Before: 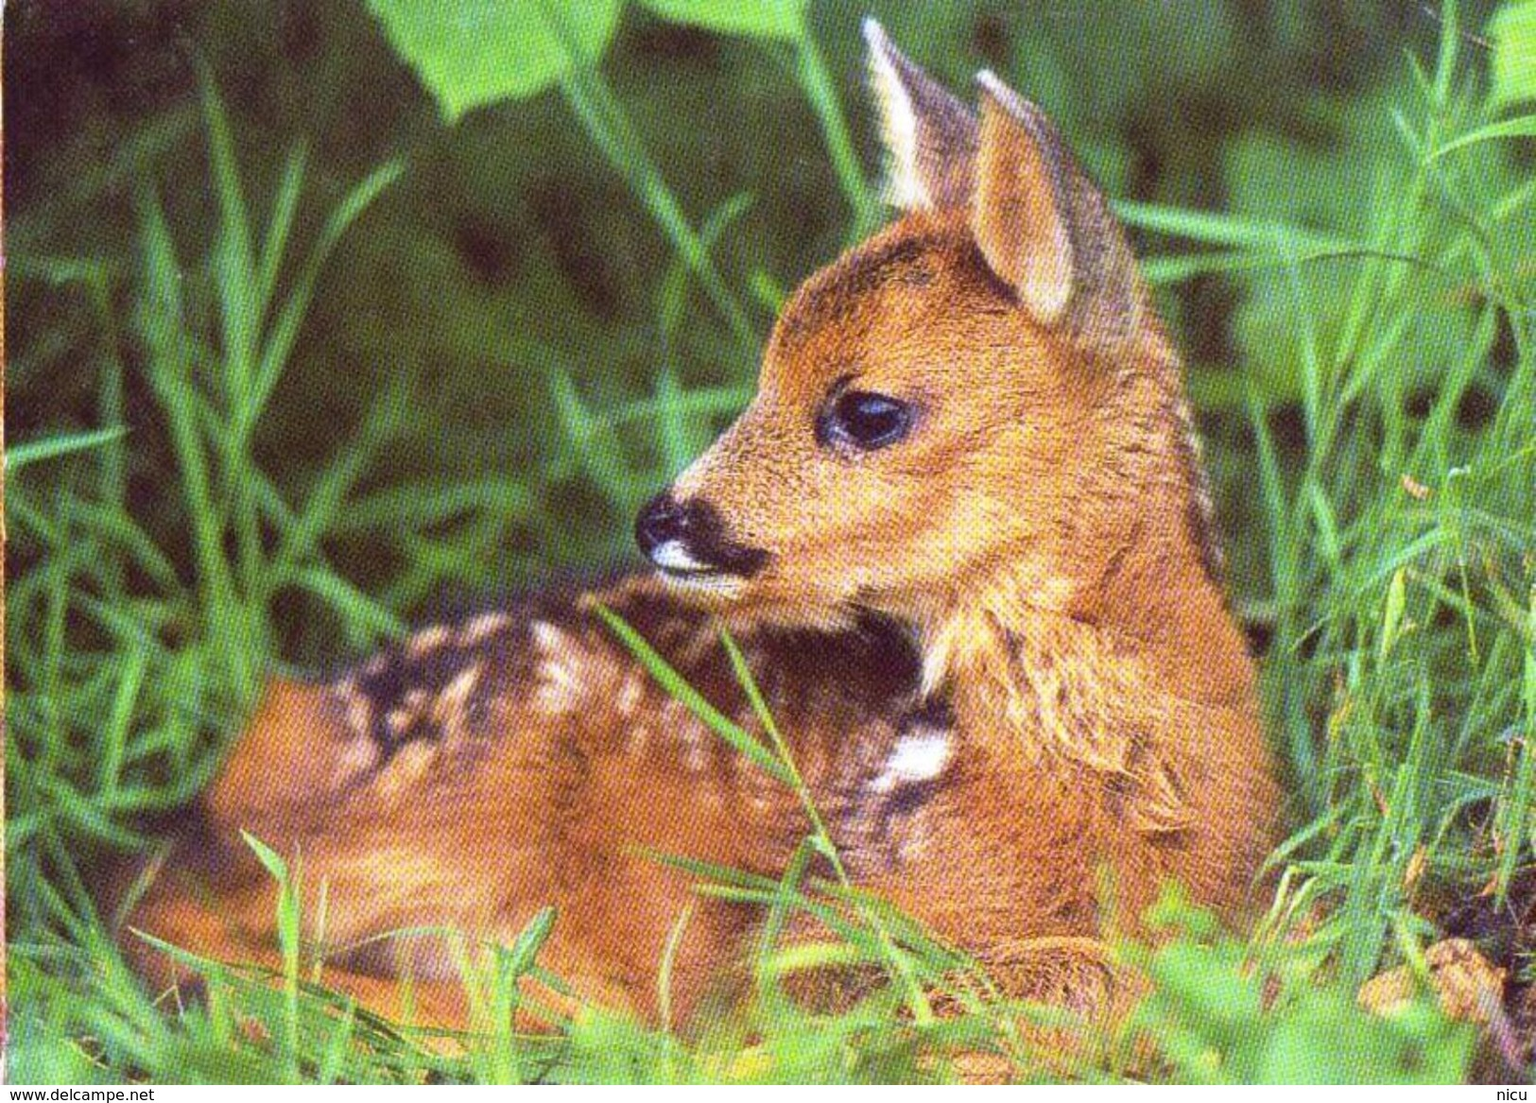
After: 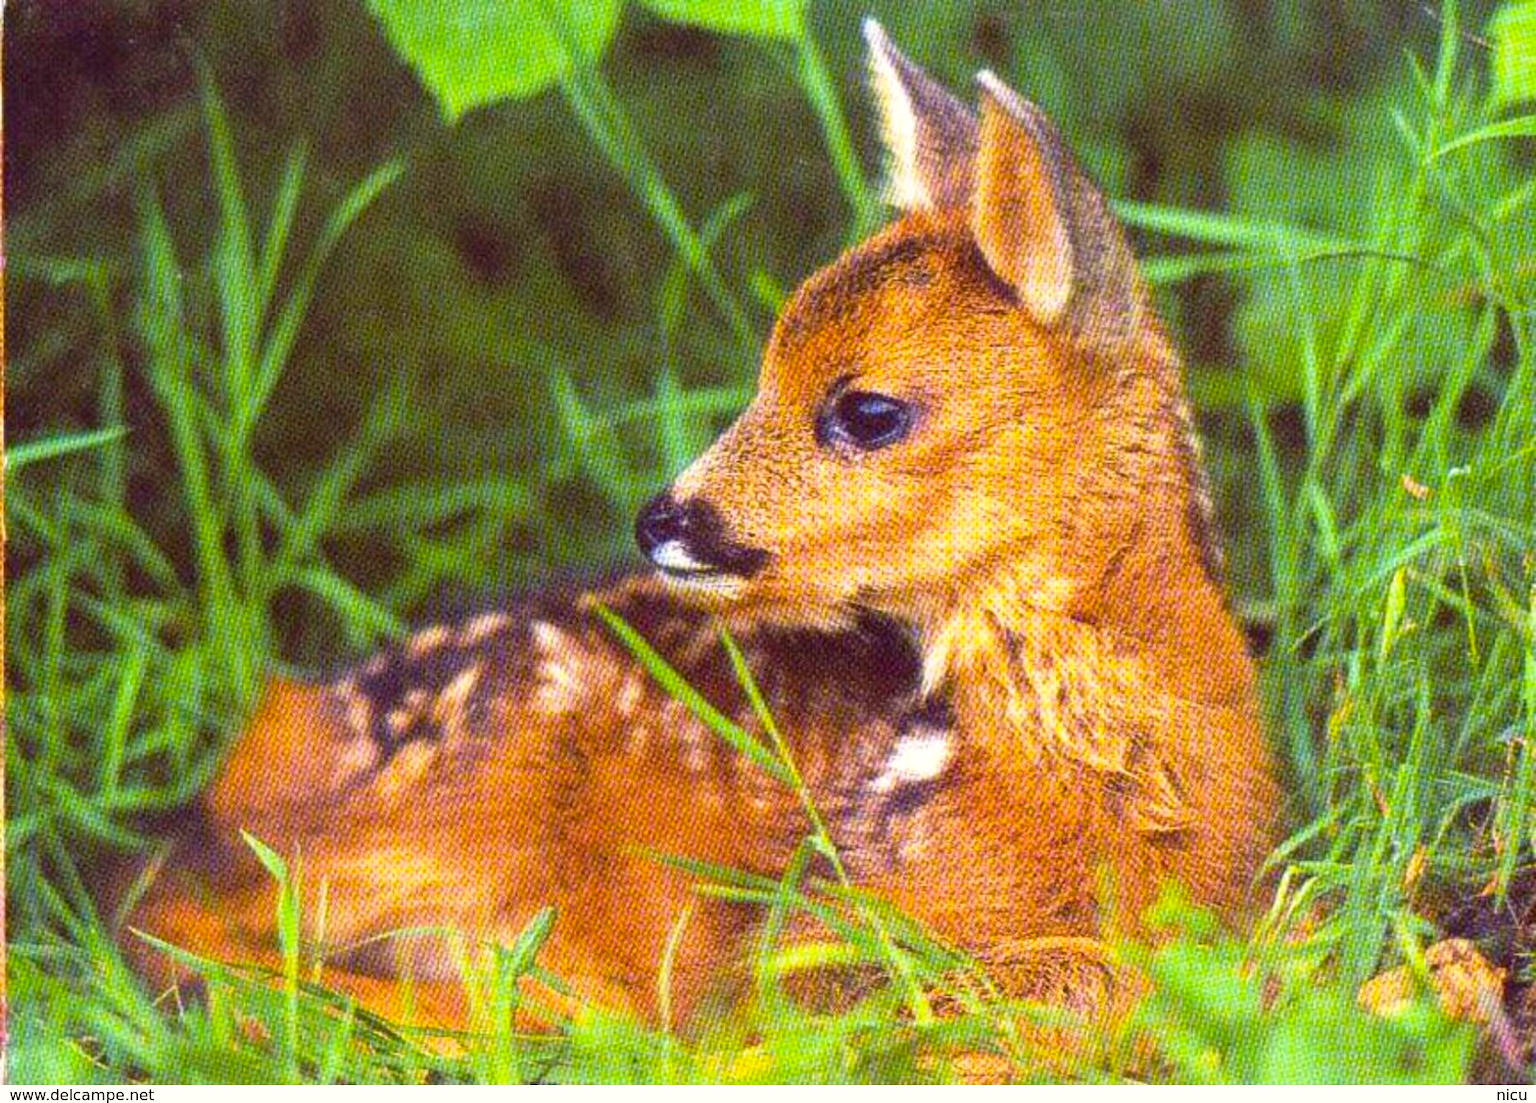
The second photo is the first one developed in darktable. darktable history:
exposure: exposure 0.127 EV, compensate exposure bias true, compensate highlight preservation false
color balance rgb: highlights gain › chroma 2.221%, highlights gain › hue 75.23°, linear chroma grading › global chroma 0.44%, perceptual saturation grading › global saturation 30.516%
